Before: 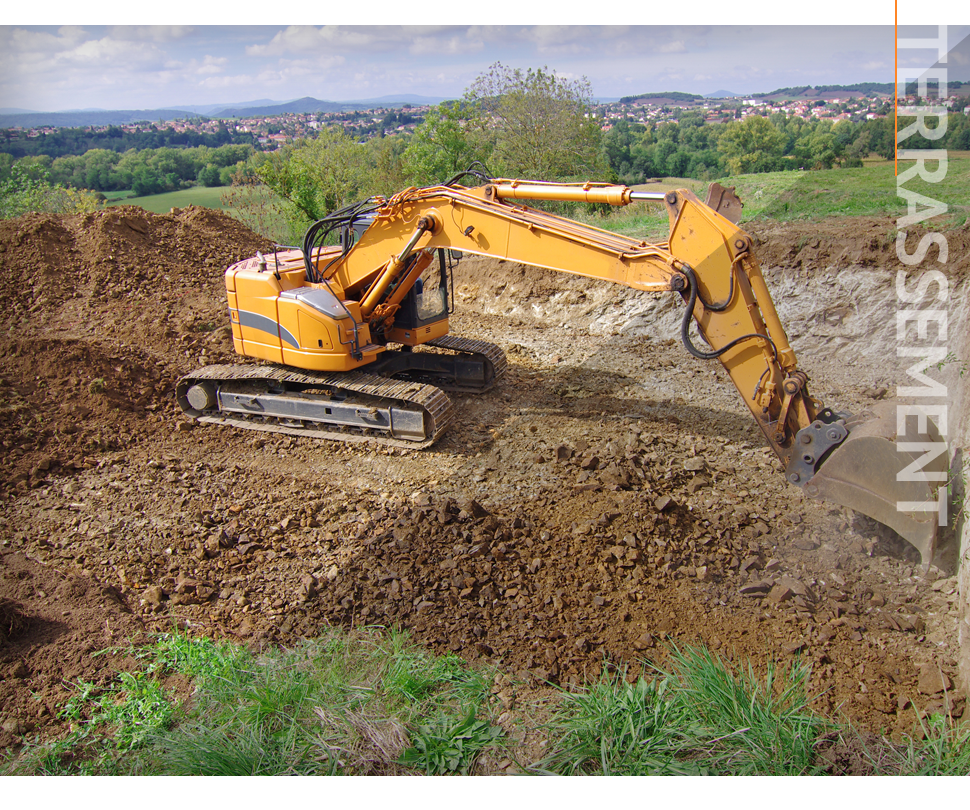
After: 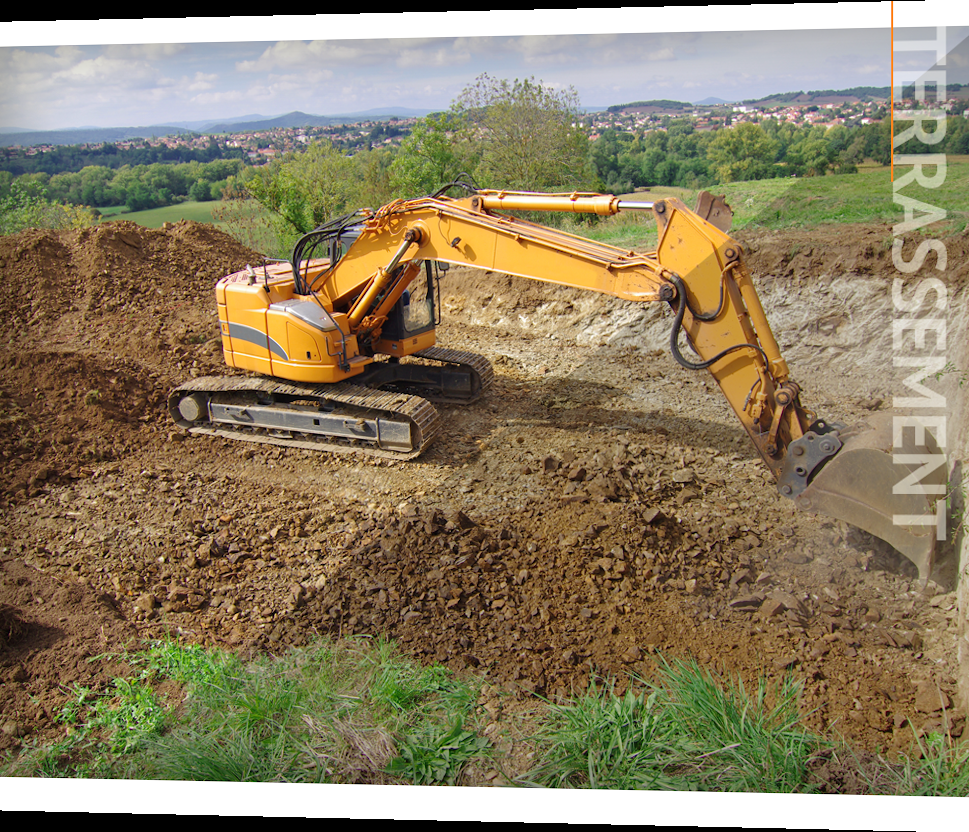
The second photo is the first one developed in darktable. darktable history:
rgb curve: curves: ch2 [(0, 0) (0.567, 0.512) (1, 1)], mode RGB, independent channels
rotate and perspective: lens shift (horizontal) -0.055, automatic cropping off
